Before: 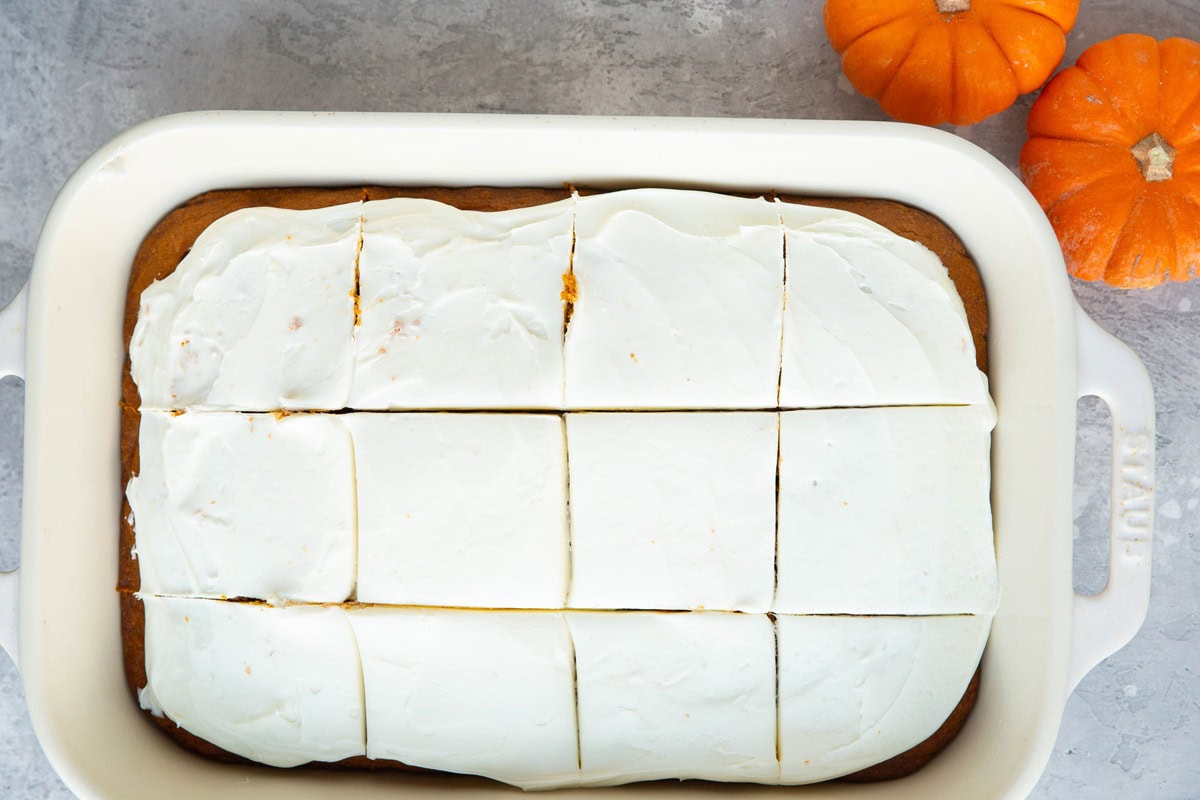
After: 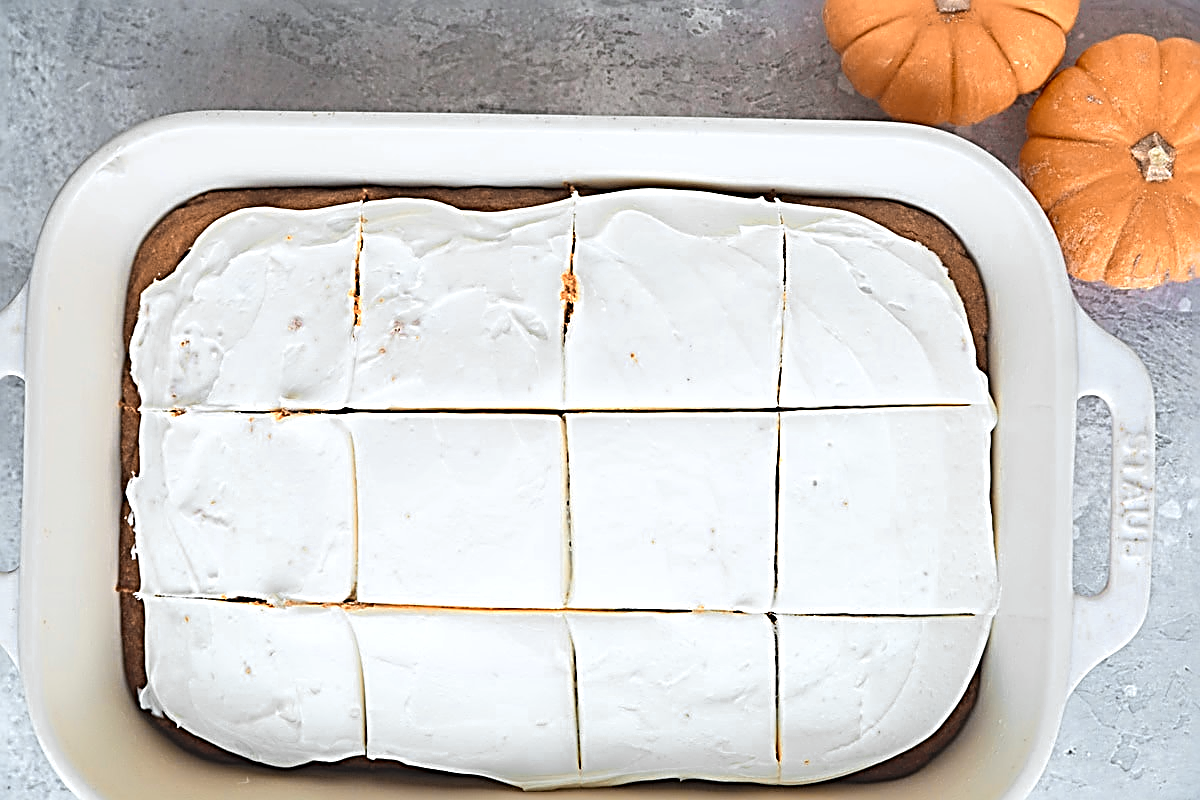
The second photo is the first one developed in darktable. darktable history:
color correction: highlights a* -0.104, highlights b* -5.67, shadows a* -0.127, shadows b* -0.136
exposure: black level correction -0.015, exposure -0.125 EV, compensate exposure bias true, compensate highlight preservation false
sharpen: radius 3.192, amount 1.727
color zones: curves: ch0 [(0.009, 0.528) (0.136, 0.6) (0.255, 0.586) (0.39, 0.528) (0.522, 0.584) (0.686, 0.736) (0.849, 0.561)]; ch1 [(0.045, 0.781) (0.14, 0.416) (0.257, 0.695) (0.442, 0.032) (0.738, 0.338) (0.818, 0.632) (0.891, 0.741) (1, 0.704)]; ch2 [(0, 0.667) (0.141, 0.52) (0.26, 0.37) (0.474, 0.432) (0.743, 0.286)]
